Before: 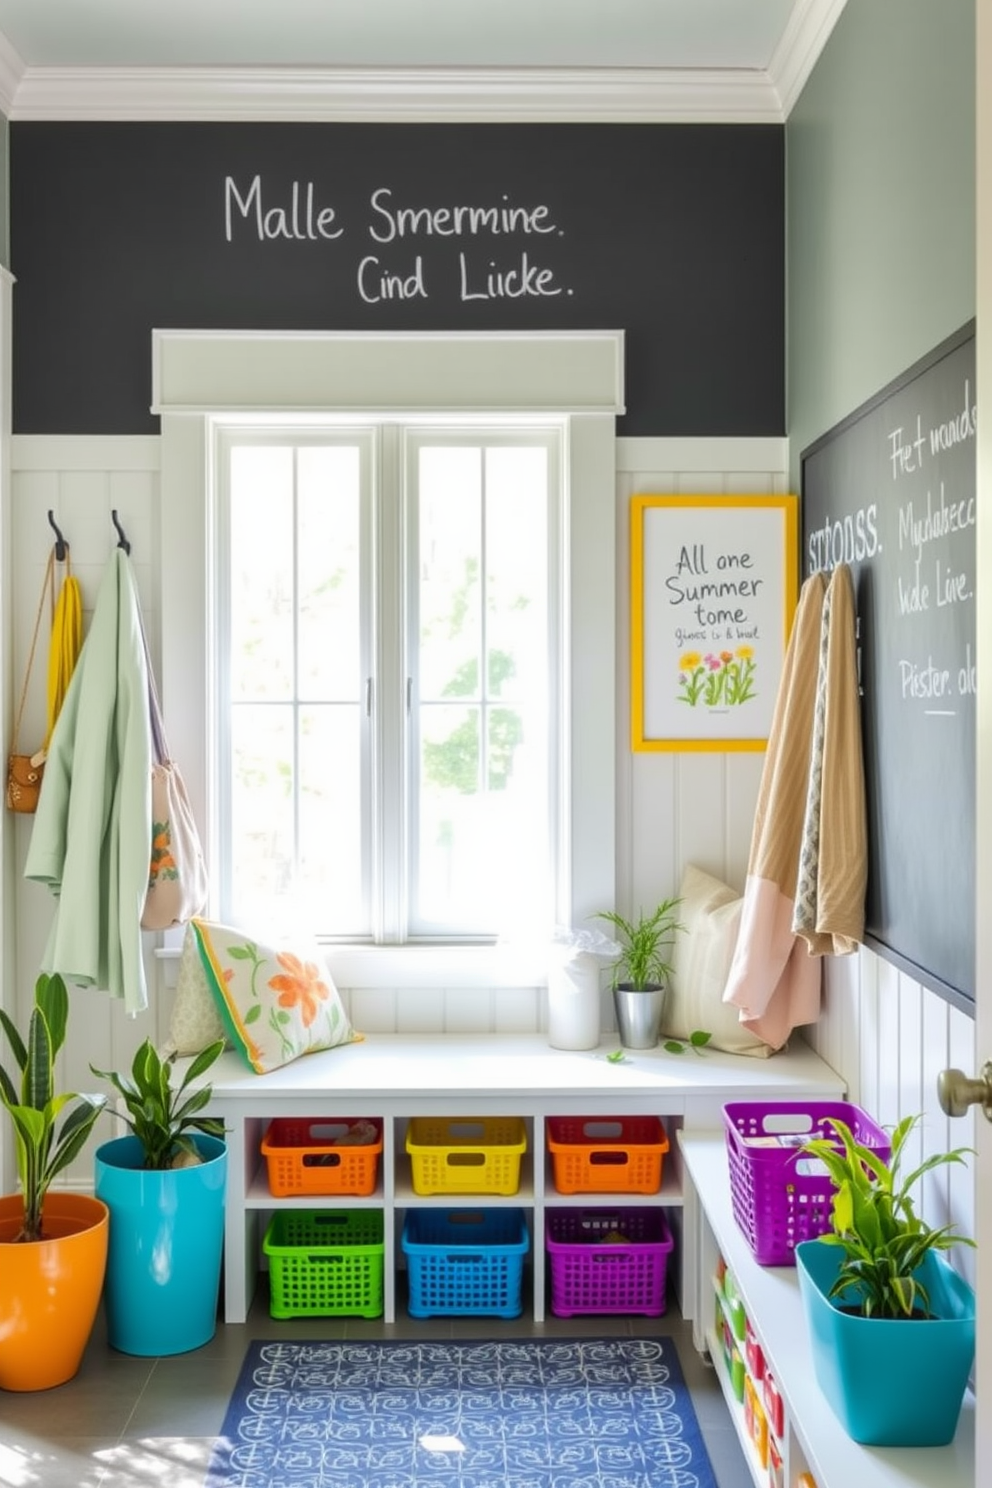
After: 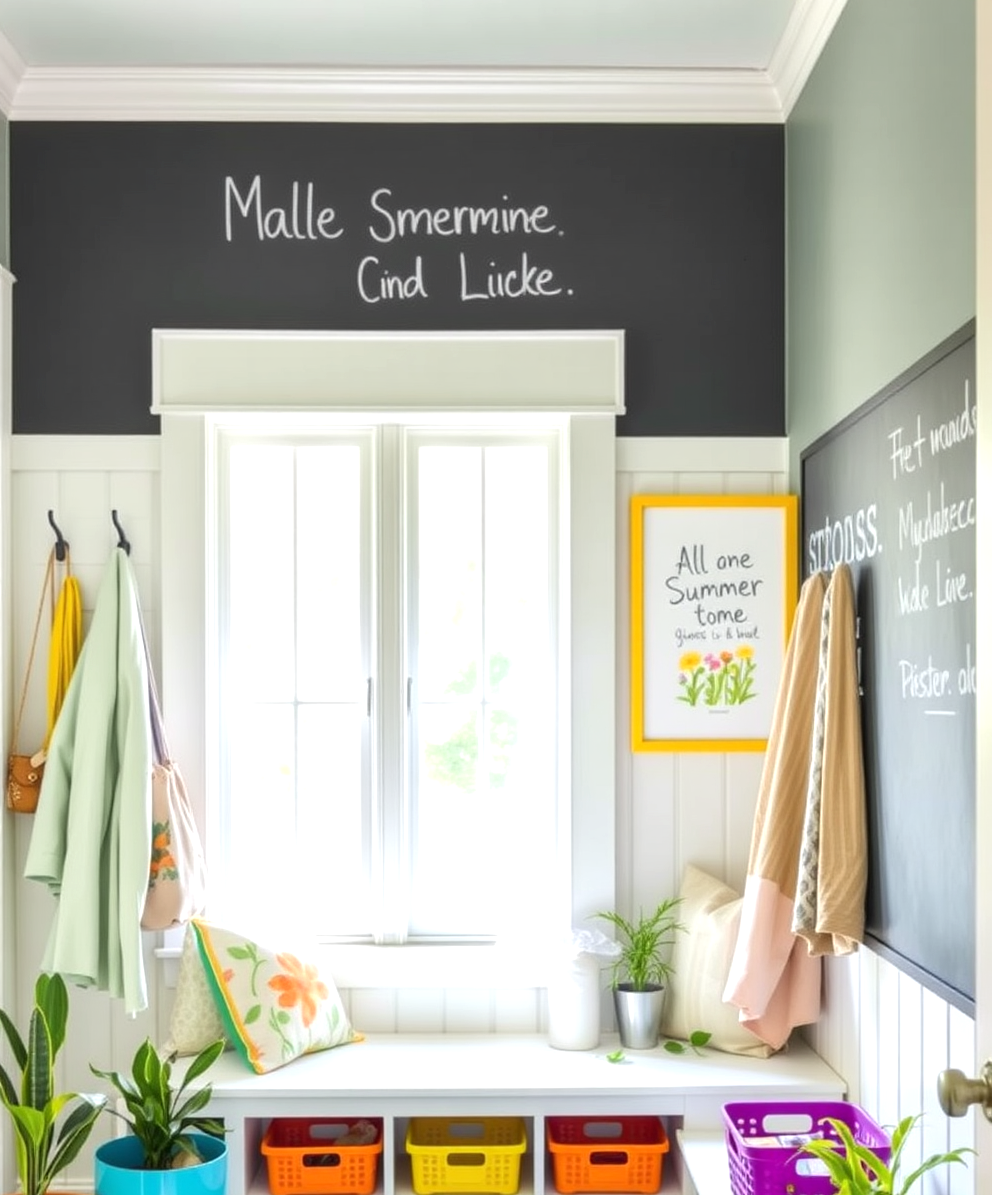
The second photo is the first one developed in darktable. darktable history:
crop: bottom 19.644%
white balance: red 1, blue 1
exposure: black level correction 0, exposure 0.4 EV, compensate exposure bias true, compensate highlight preservation false
